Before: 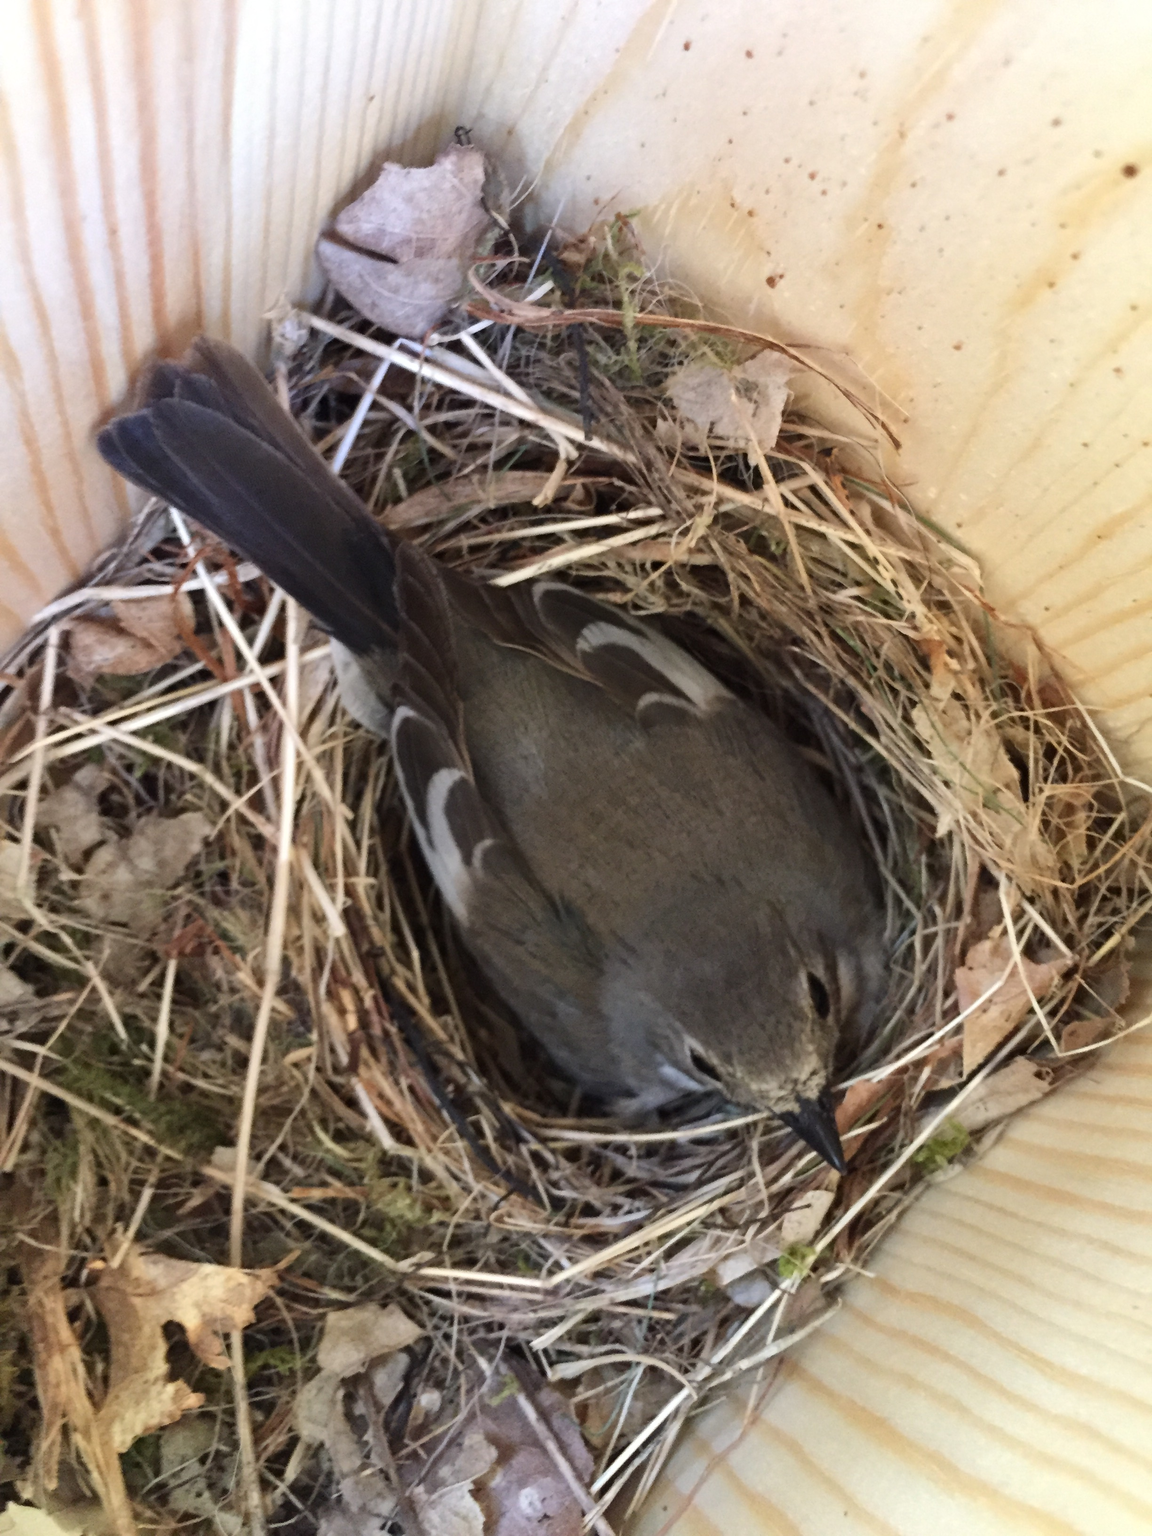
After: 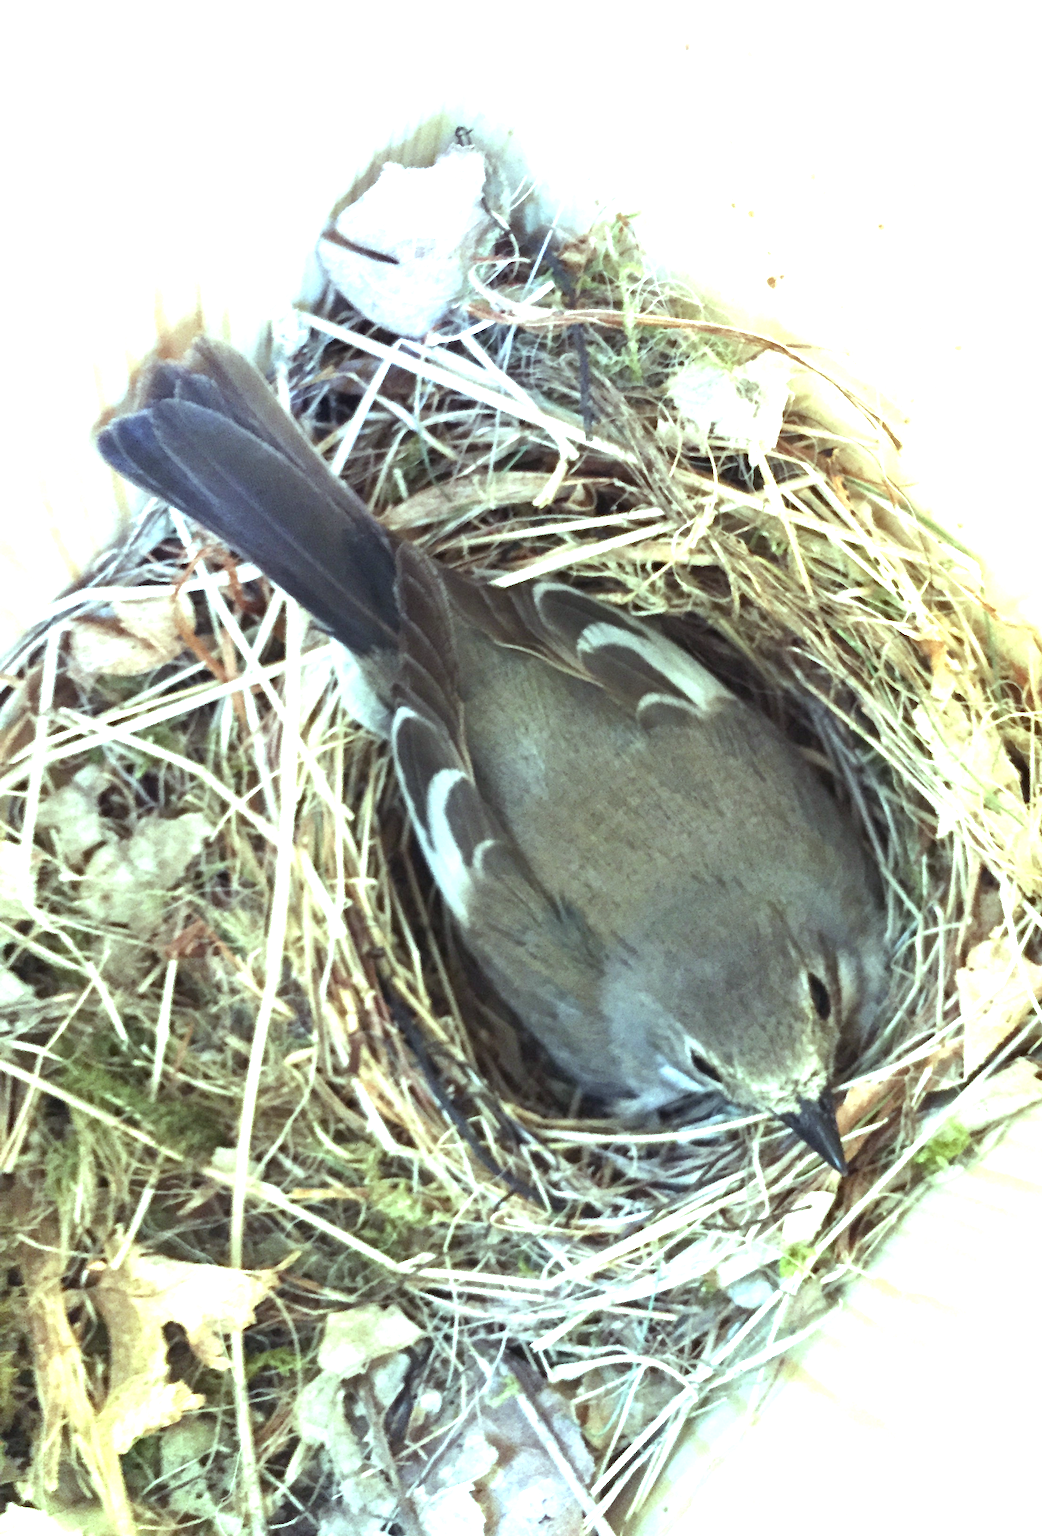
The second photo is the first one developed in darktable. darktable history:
crop: right 9.509%, bottom 0.031%
exposure: black level correction 0, exposure 1.675 EV, compensate exposure bias true, compensate highlight preservation false
color balance: mode lift, gamma, gain (sRGB), lift [0.997, 0.979, 1.021, 1.011], gamma [1, 1.084, 0.916, 0.998], gain [1, 0.87, 1.13, 1.101], contrast 4.55%, contrast fulcrum 38.24%, output saturation 104.09%
